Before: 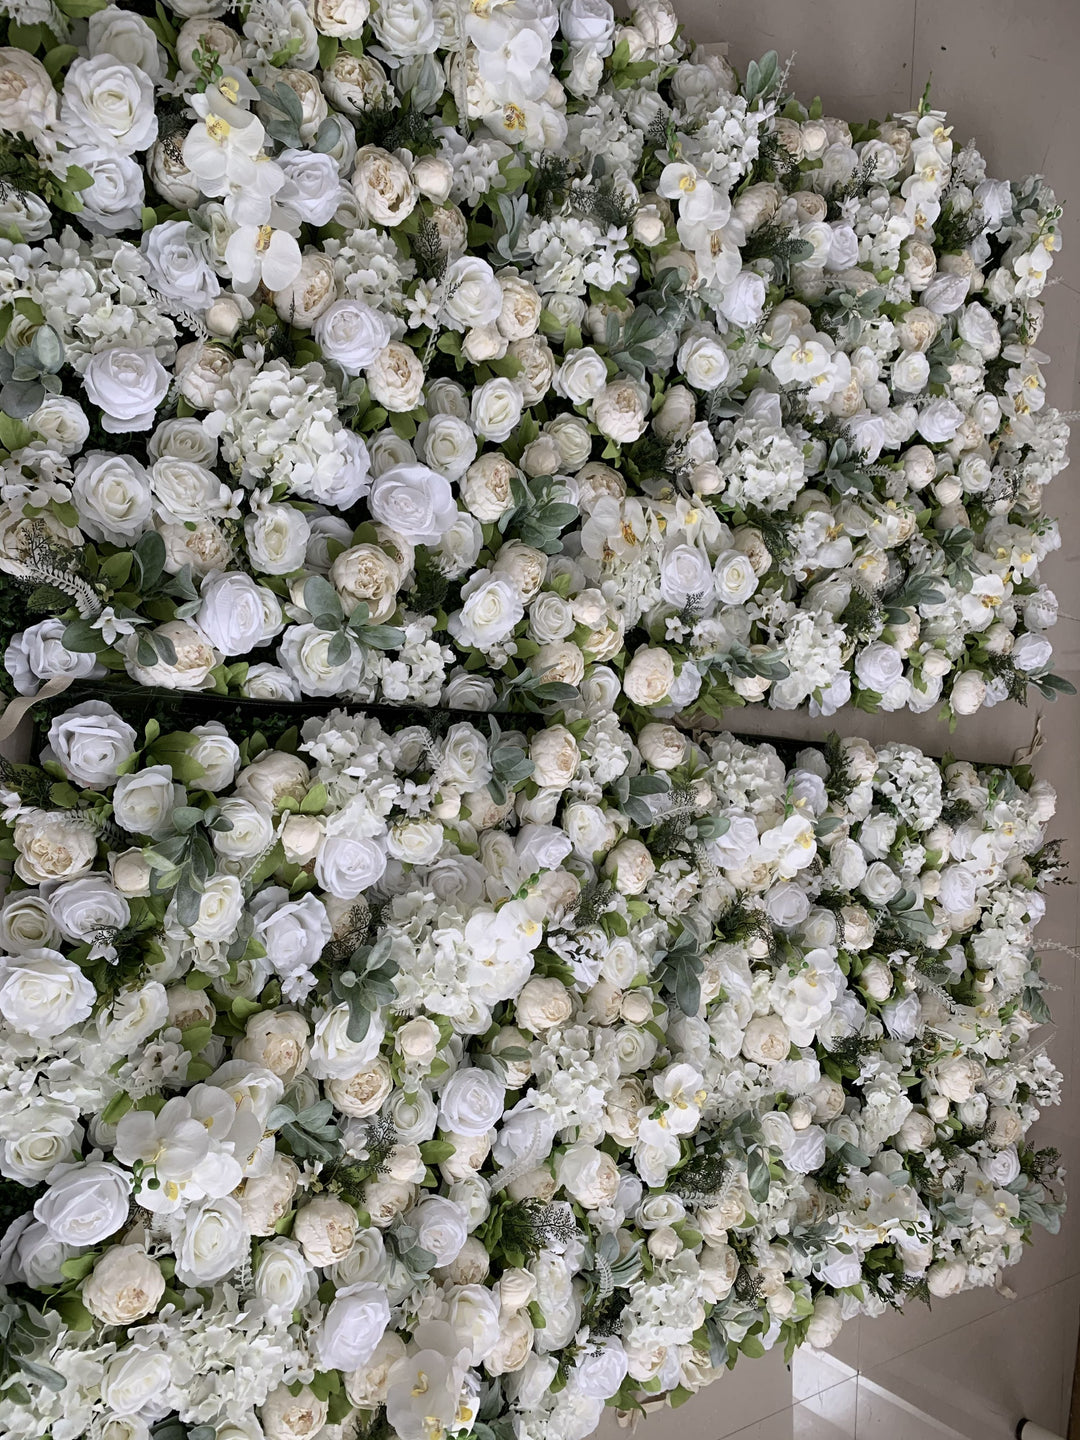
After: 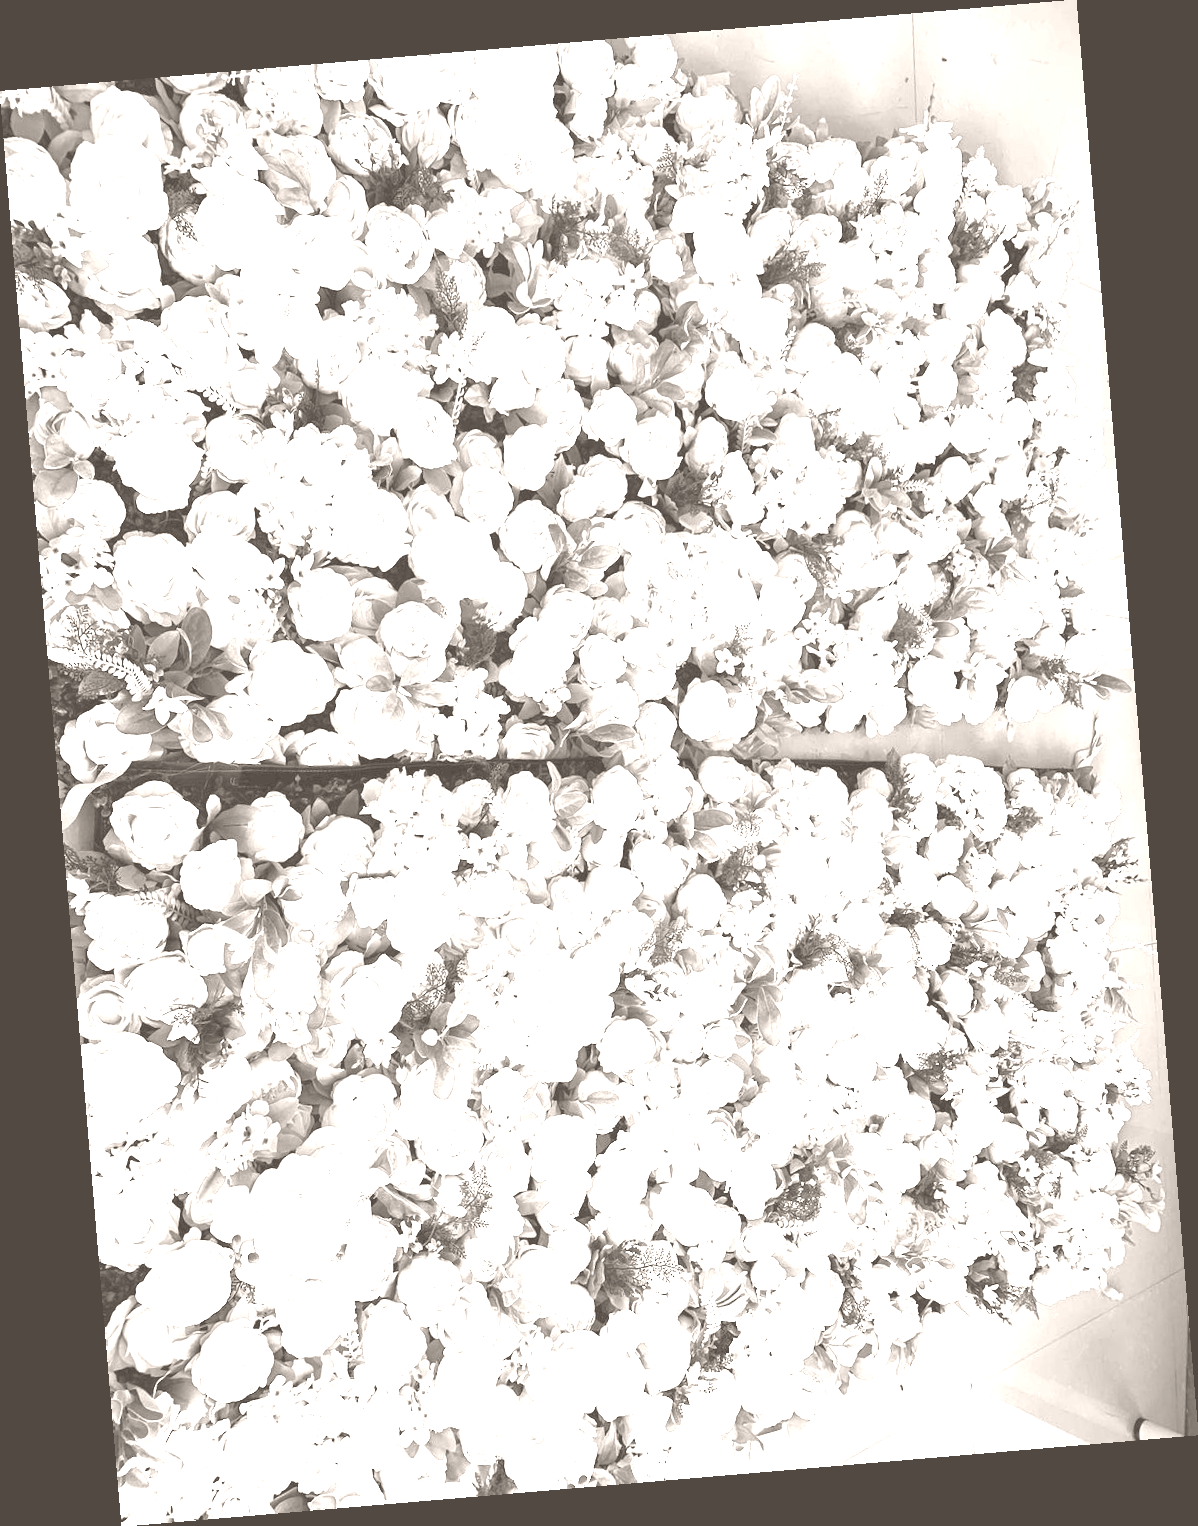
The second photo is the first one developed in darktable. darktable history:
rotate and perspective: rotation -4.86°, automatic cropping off
color balance: output saturation 120%
colorize: hue 34.49°, saturation 35.33%, source mix 100%, lightness 55%, version 1
contrast brightness saturation: contrast 0.43, brightness 0.56, saturation -0.19
